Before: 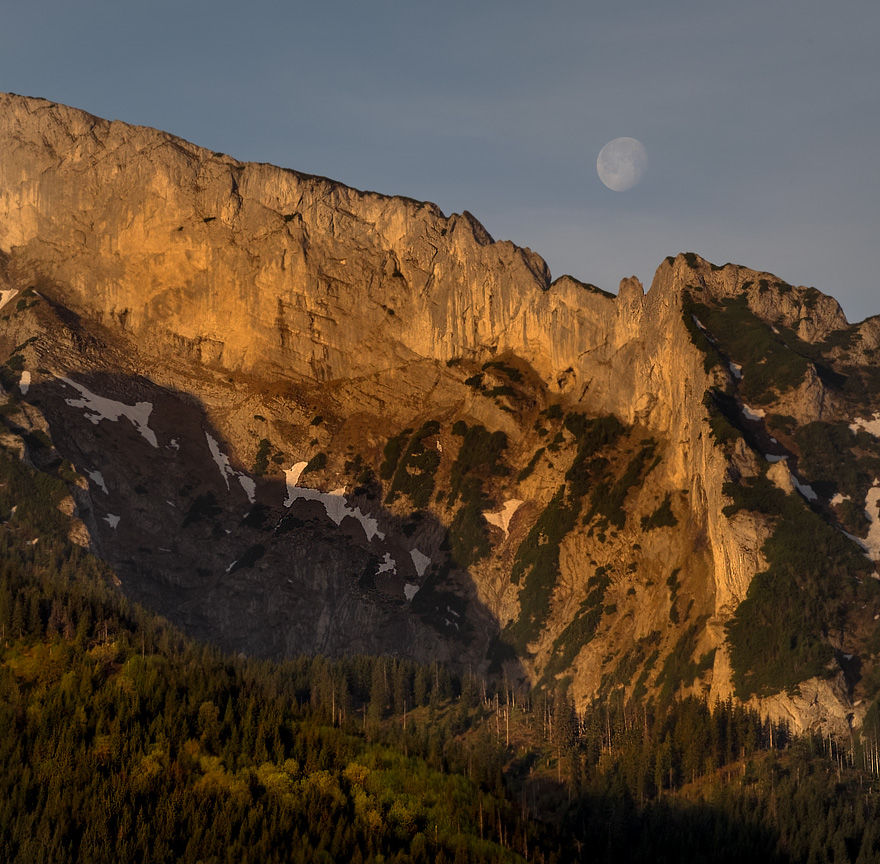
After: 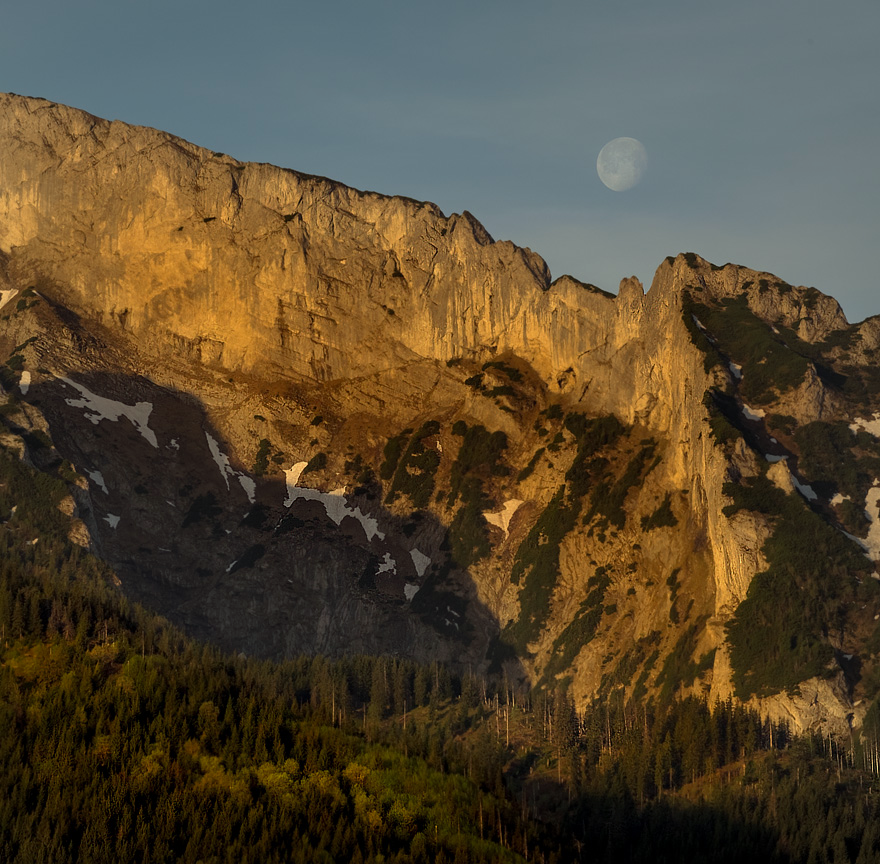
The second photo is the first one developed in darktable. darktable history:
color correction: highlights a* -8.06, highlights b* 3.51
